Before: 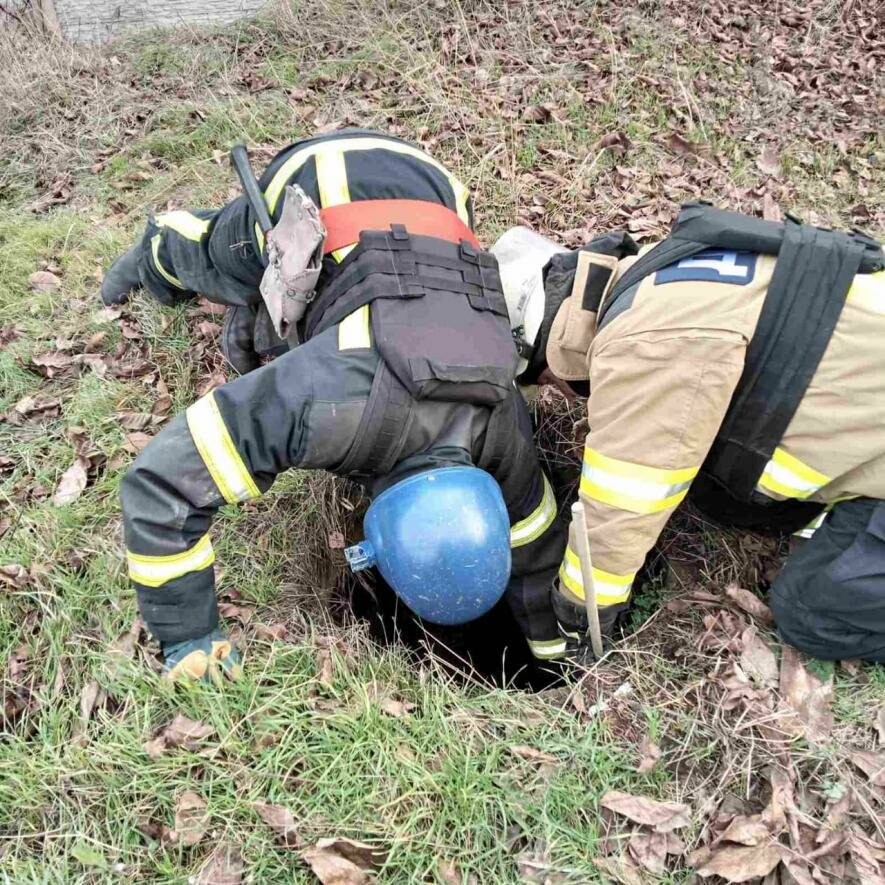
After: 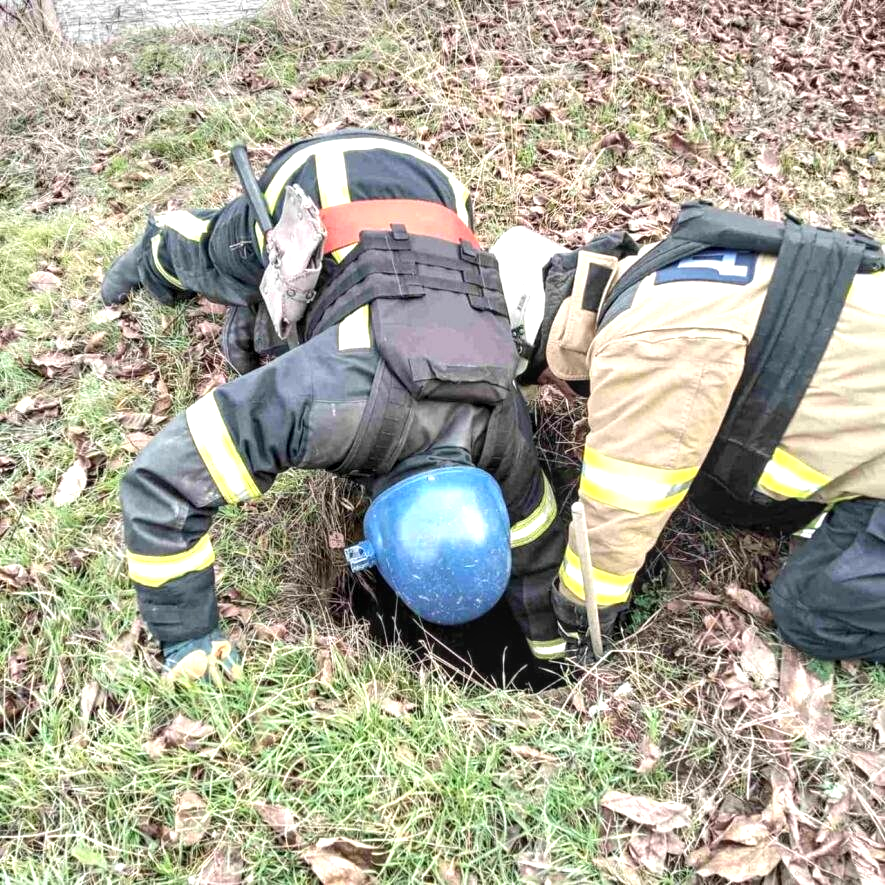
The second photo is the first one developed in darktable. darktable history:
local contrast: on, module defaults
exposure: exposure 0.57 EV, compensate exposure bias true, compensate highlight preservation false
